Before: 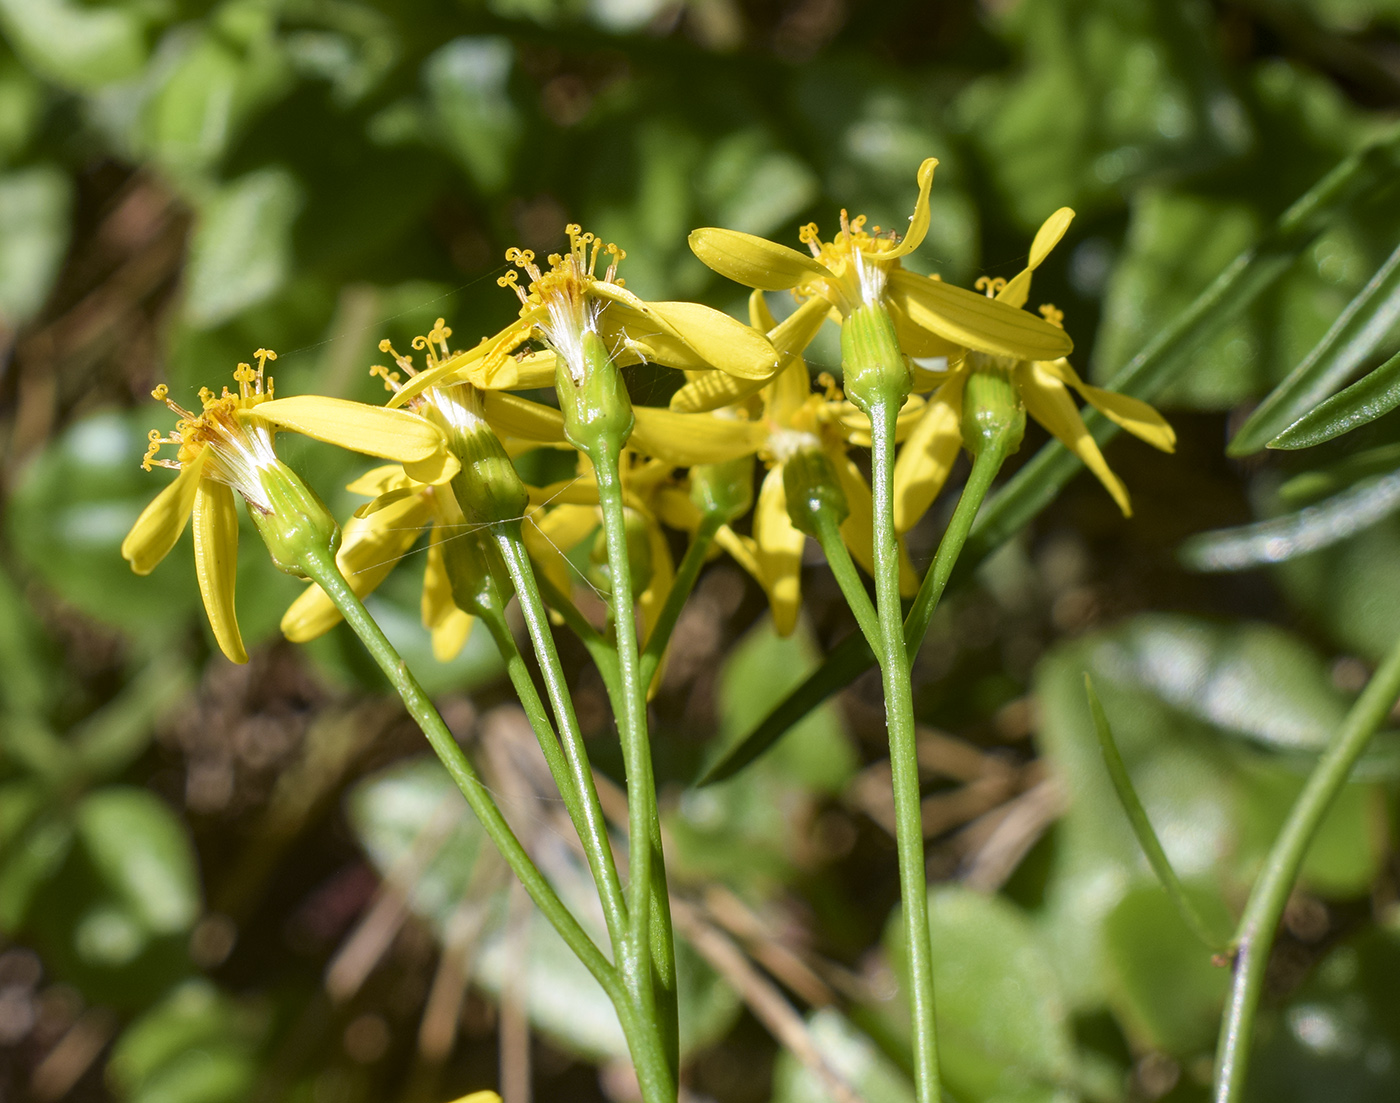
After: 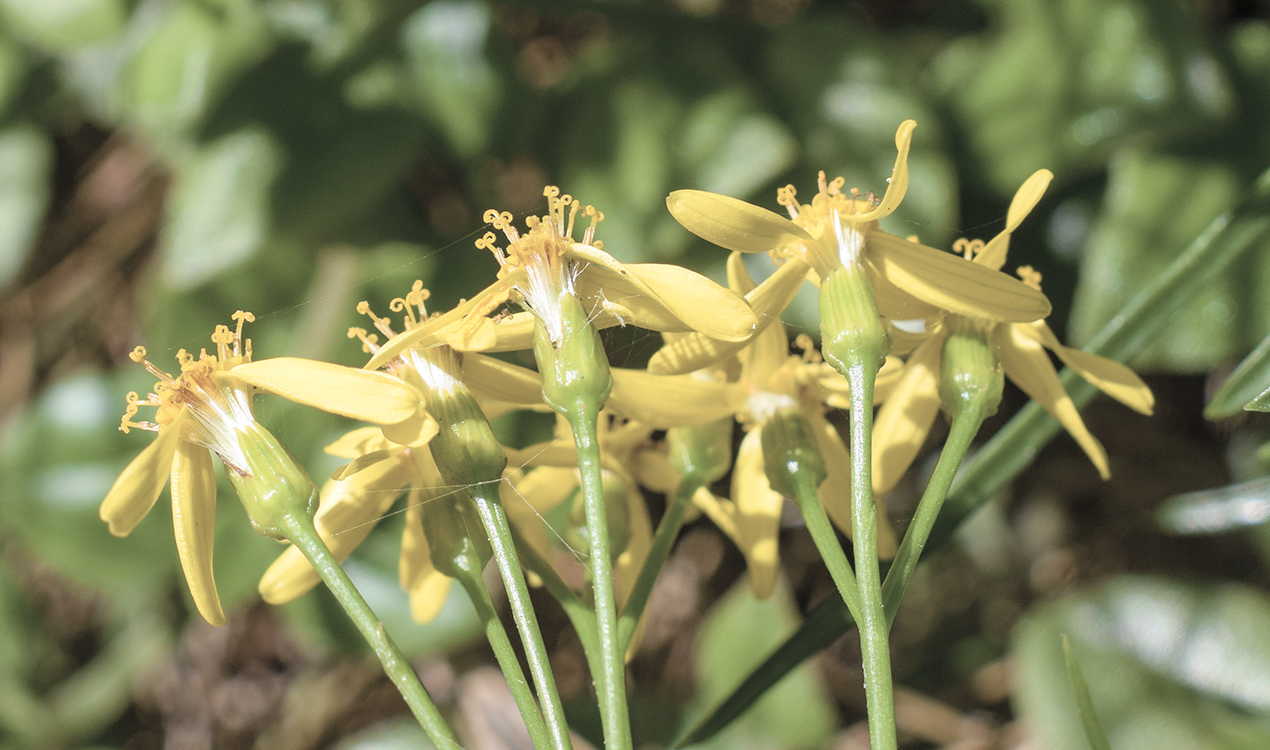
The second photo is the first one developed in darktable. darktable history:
color balance rgb: perceptual saturation grading › global saturation 19.949%
crop: left 1.618%, top 3.447%, right 7.66%, bottom 28.487%
contrast brightness saturation: brightness 0.189, saturation -0.486
